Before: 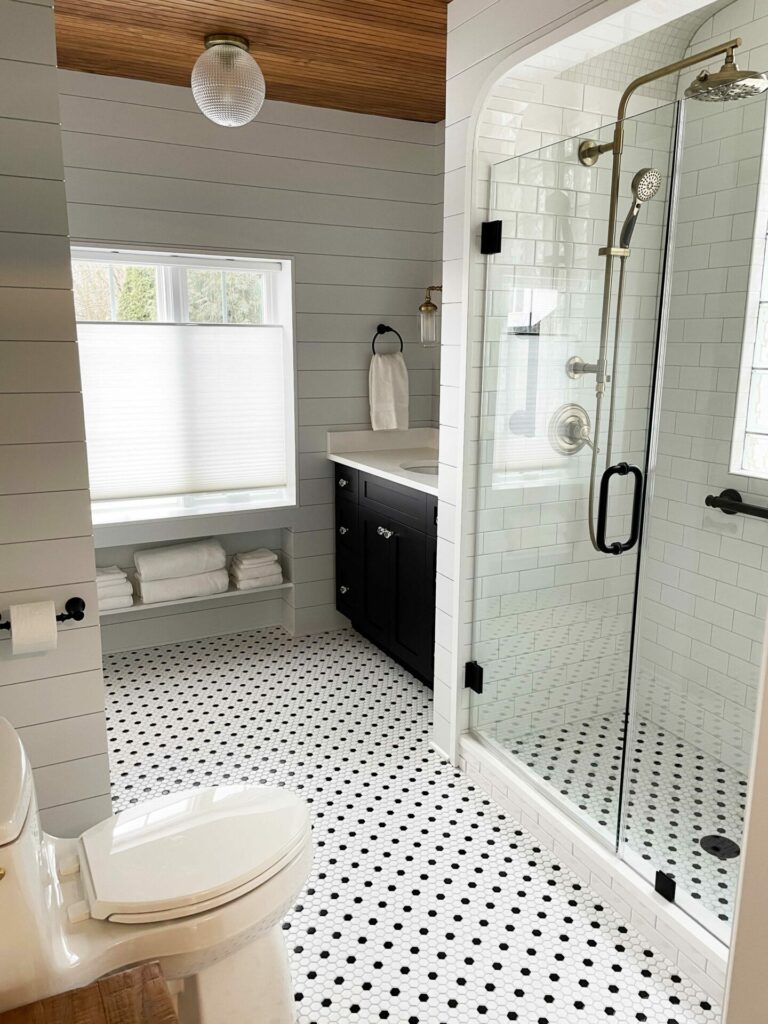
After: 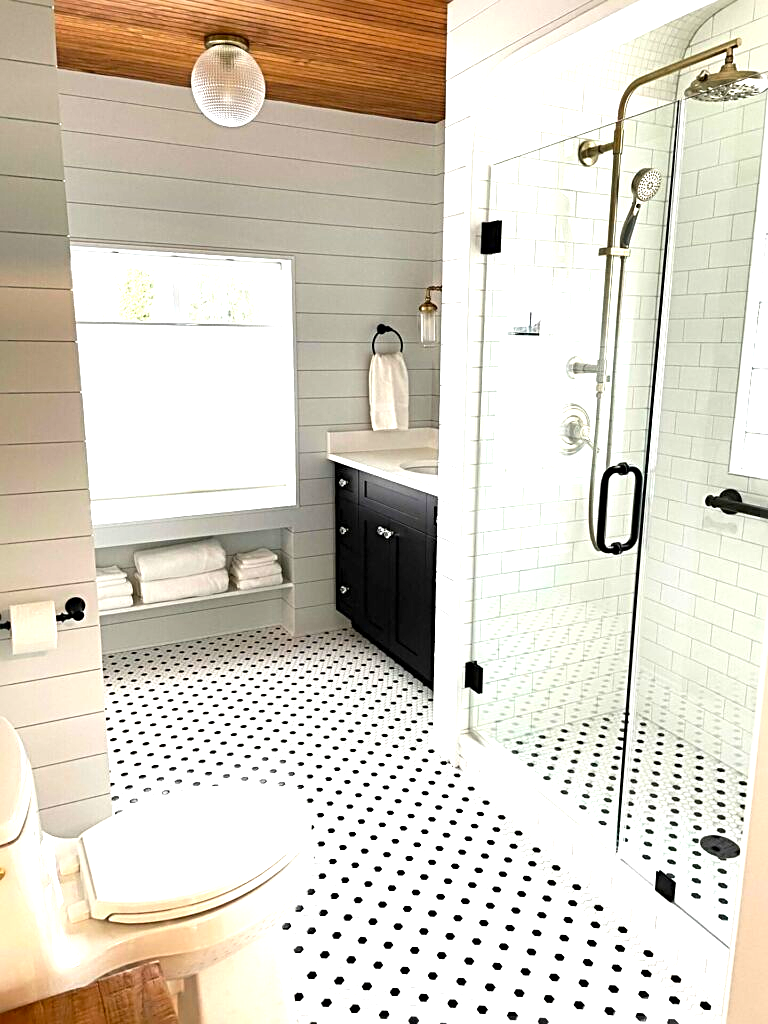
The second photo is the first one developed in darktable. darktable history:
sharpen: radius 3.119
exposure: black level correction 0, exposure 1.1 EV, compensate exposure bias true, compensate highlight preservation false
